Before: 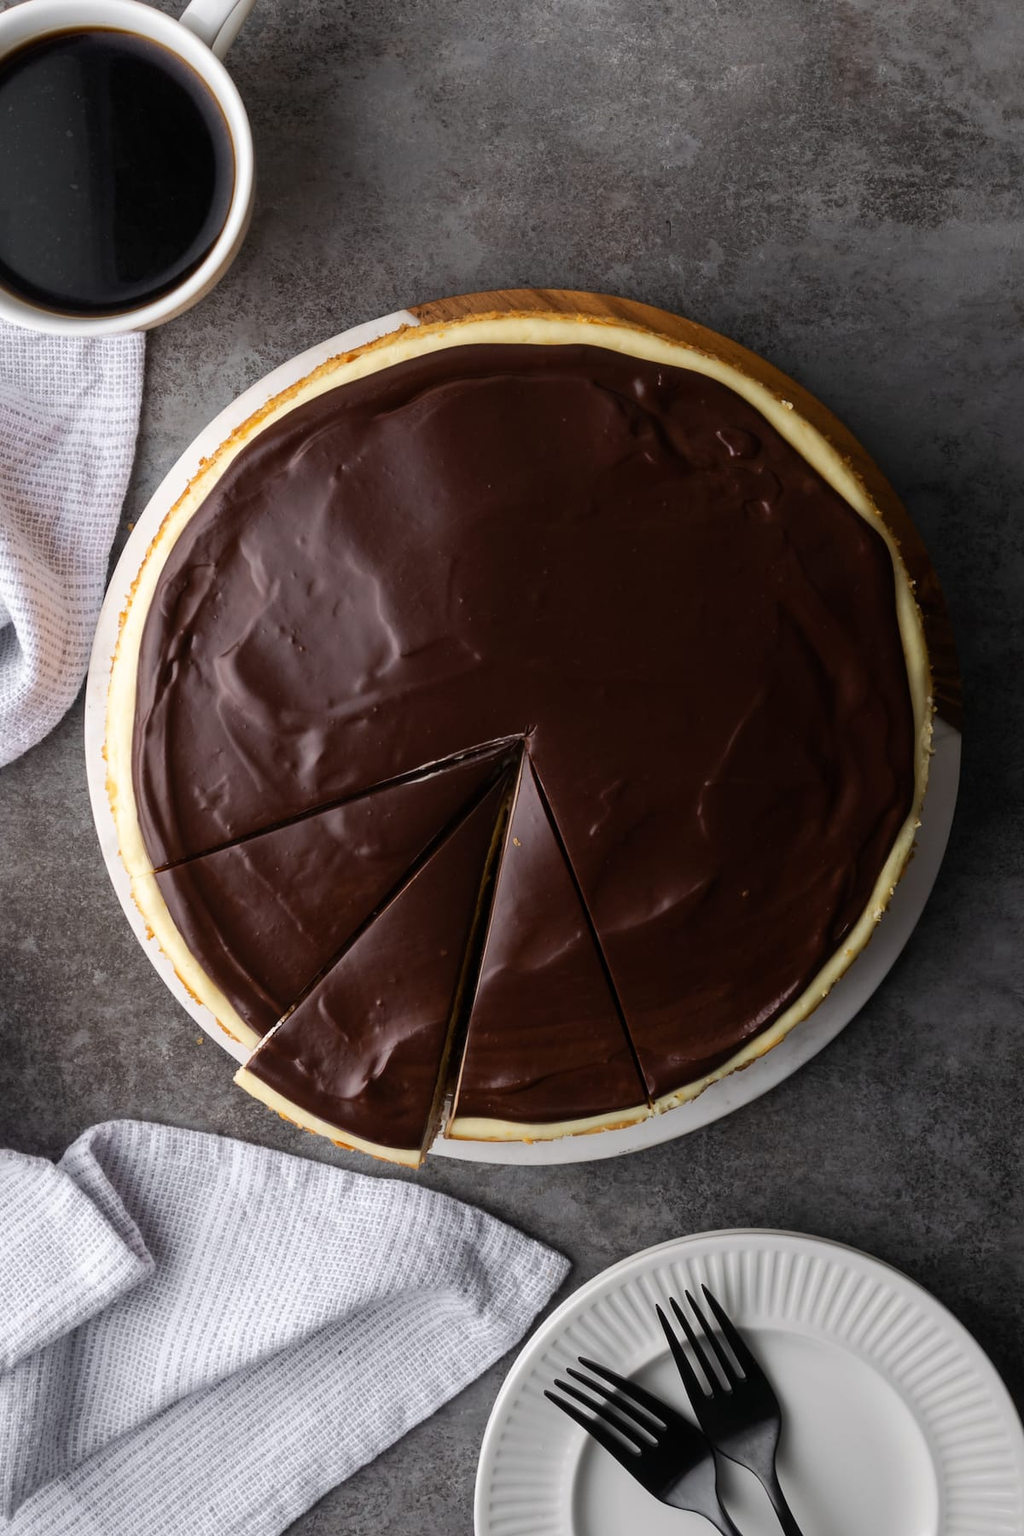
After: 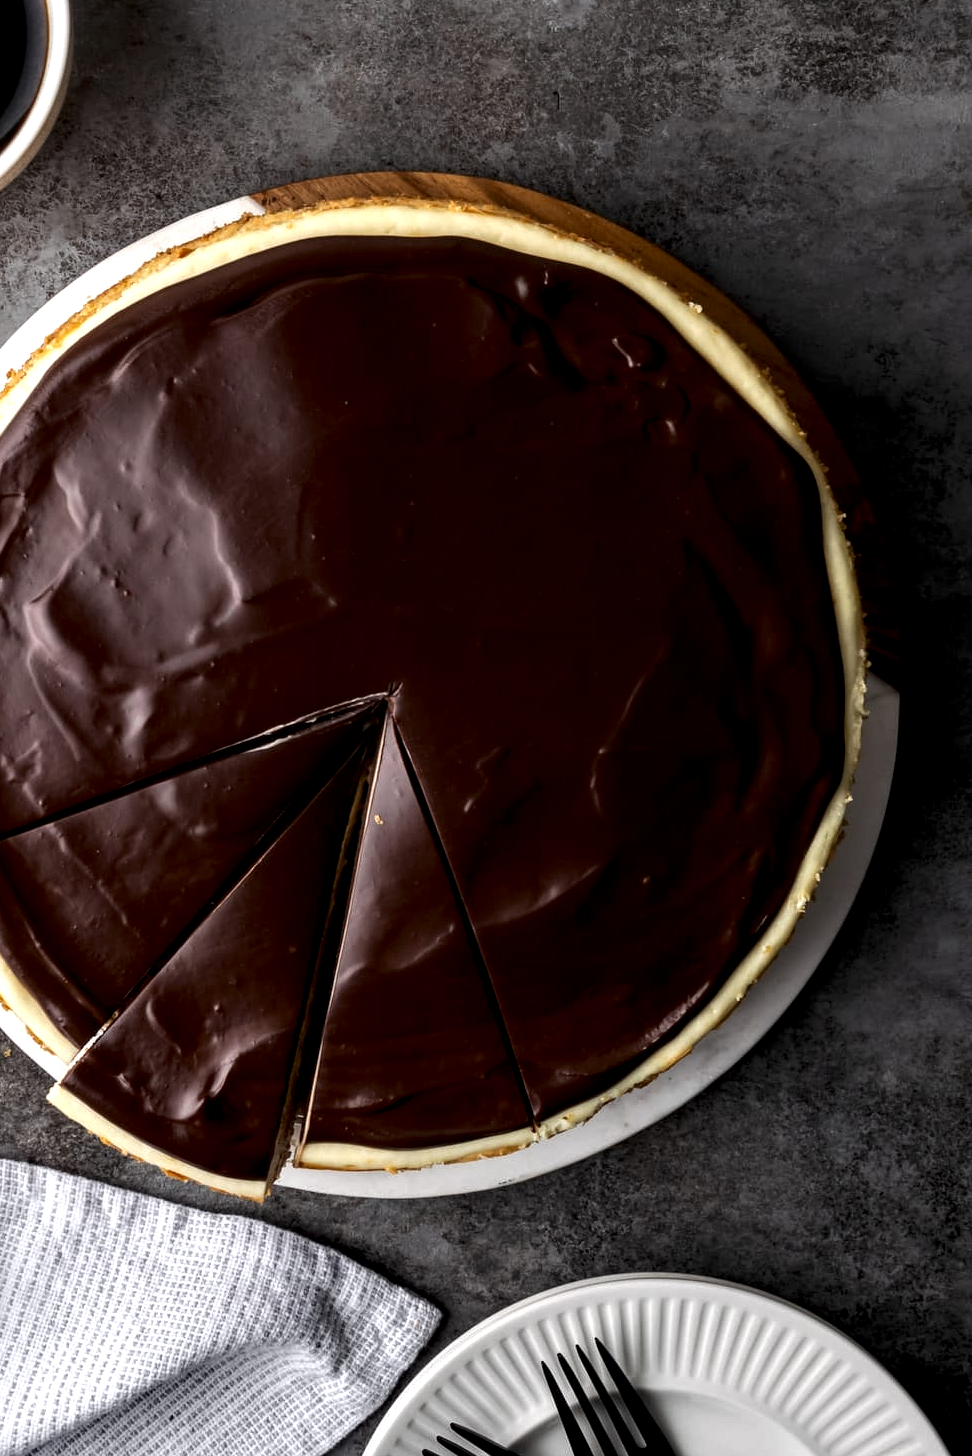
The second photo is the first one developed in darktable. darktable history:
contrast brightness saturation: brightness -0.094
local contrast: highlights 80%, shadows 58%, detail 175%, midtone range 0.598
crop: left 18.963%, top 9.329%, bottom 9.75%
